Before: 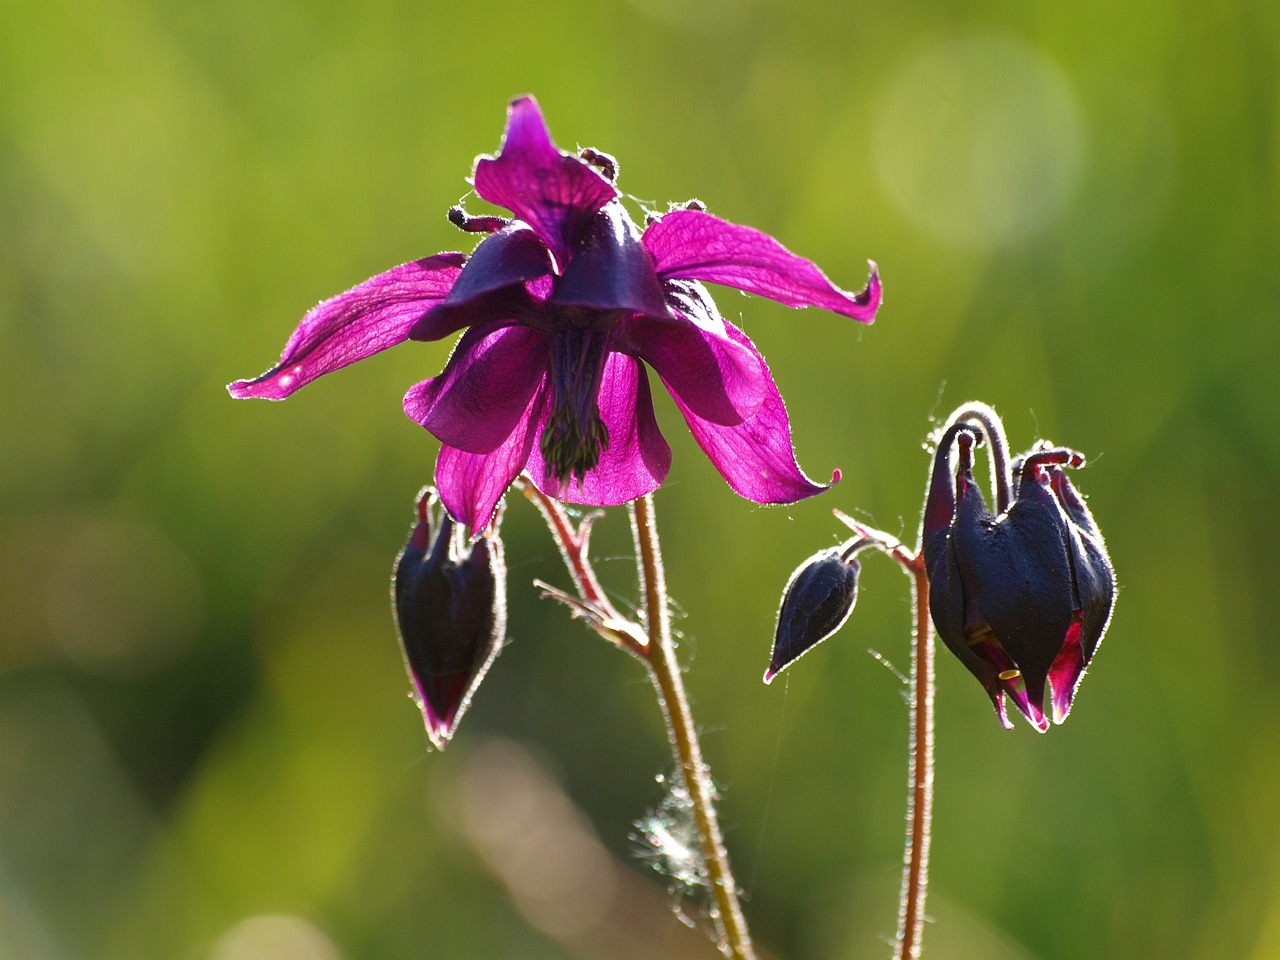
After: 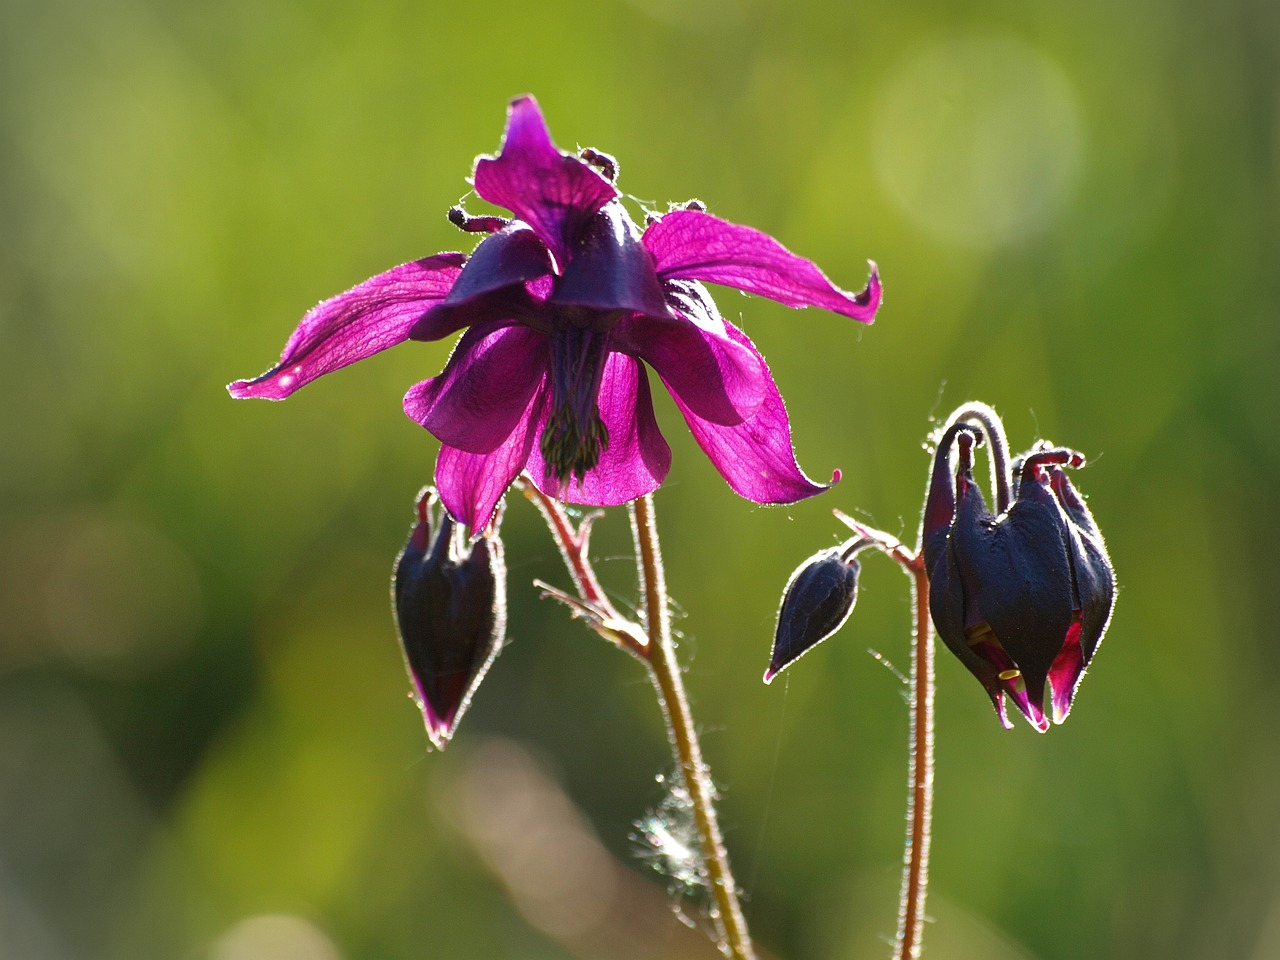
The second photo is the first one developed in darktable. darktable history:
vignetting: brightness -0.336, dithering 8-bit output
tone equalizer: on, module defaults
